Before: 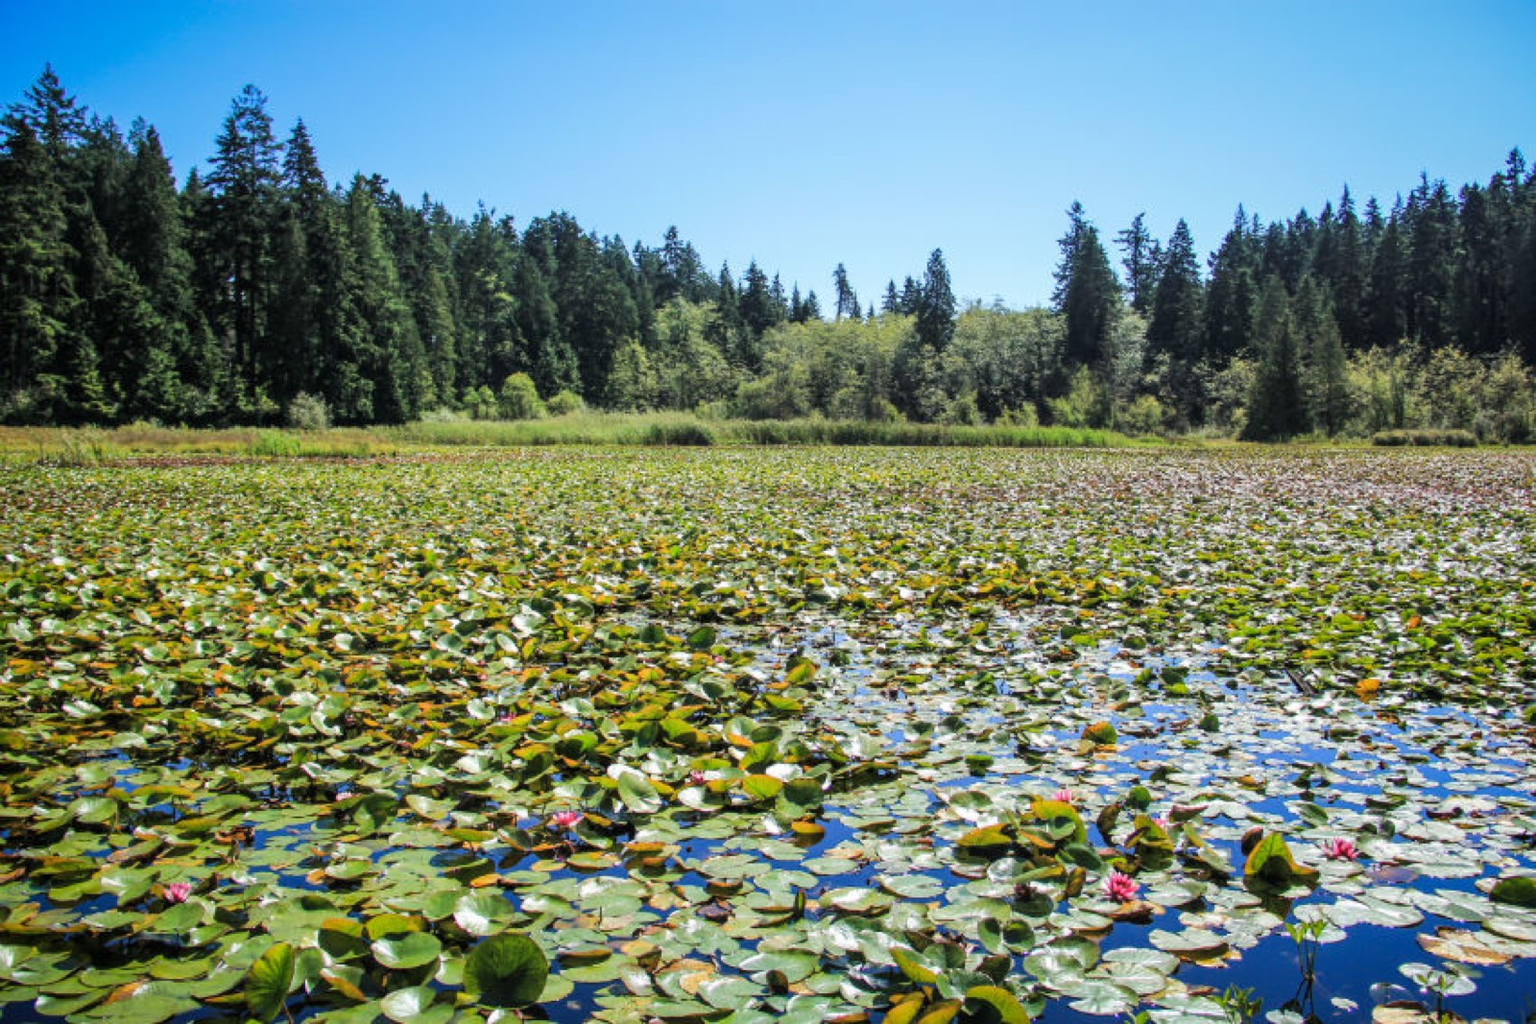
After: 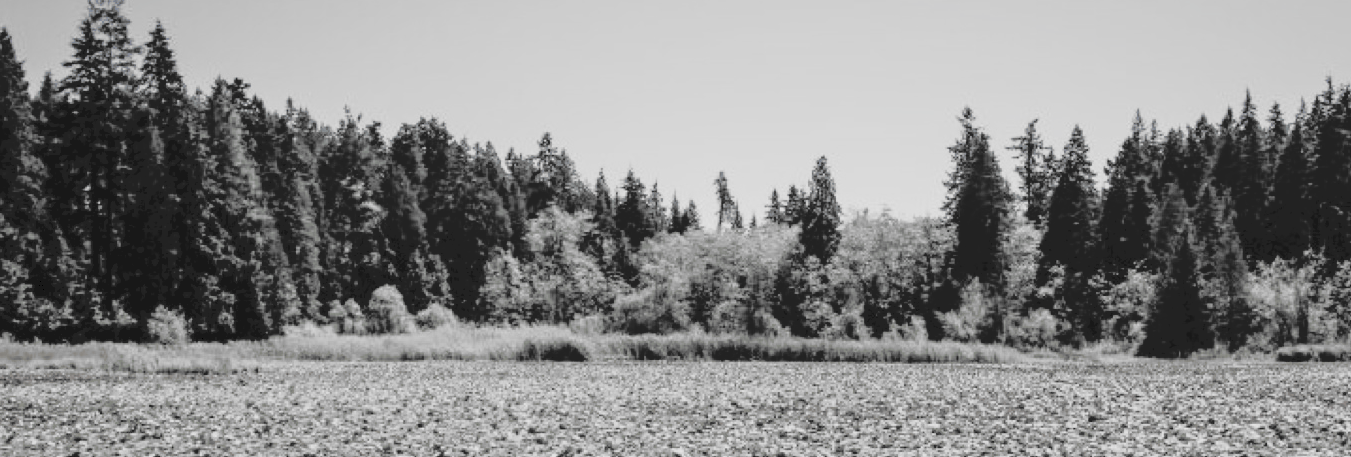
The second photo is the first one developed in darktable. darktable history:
tone curve: curves: ch0 [(0, 0) (0.003, 0.132) (0.011, 0.13) (0.025, 0.134) (0.044, 0.138) (0.069, 0.154) (0.1, 0.17) (0.136, 0.198) (0.177, 0.25) (0.224, 0.308) (0.277, 0.371) (0.335, 0.432) (0.399, 0.491) (0.468, 0.55) (0.543, 0.612) (0.623, 0.679) (0.709, 0.766) (0.801, 0.842) (0.898, 0.912) (1, 1)], color space Lab, independent channels, preserve colors none
contrast brightness saturation: saturation -0.101
crop and rotate: left 9.662%, top 9.688%, right 5.875%, bottom 47.464%
filmic rgb: black relative exposure -5.14 EV, white relative exposure 3.55 EV, hardness 3.16, contrast 1.188, highlights saturation mix -48.72%, add noise in highlights 0.002, preserve chrominance luminance Y, color science v3 (2019), use custom middle-gray values true, contrast in highlights soft
